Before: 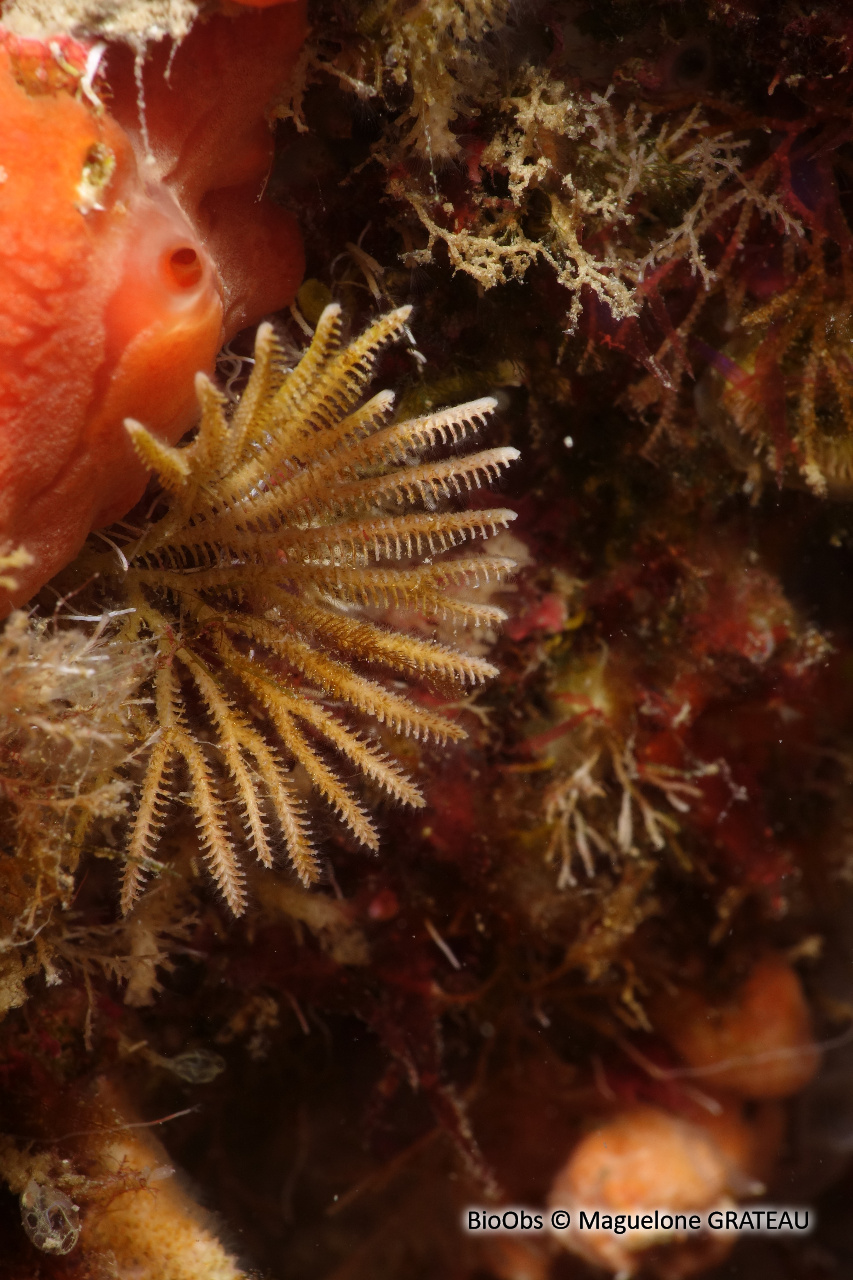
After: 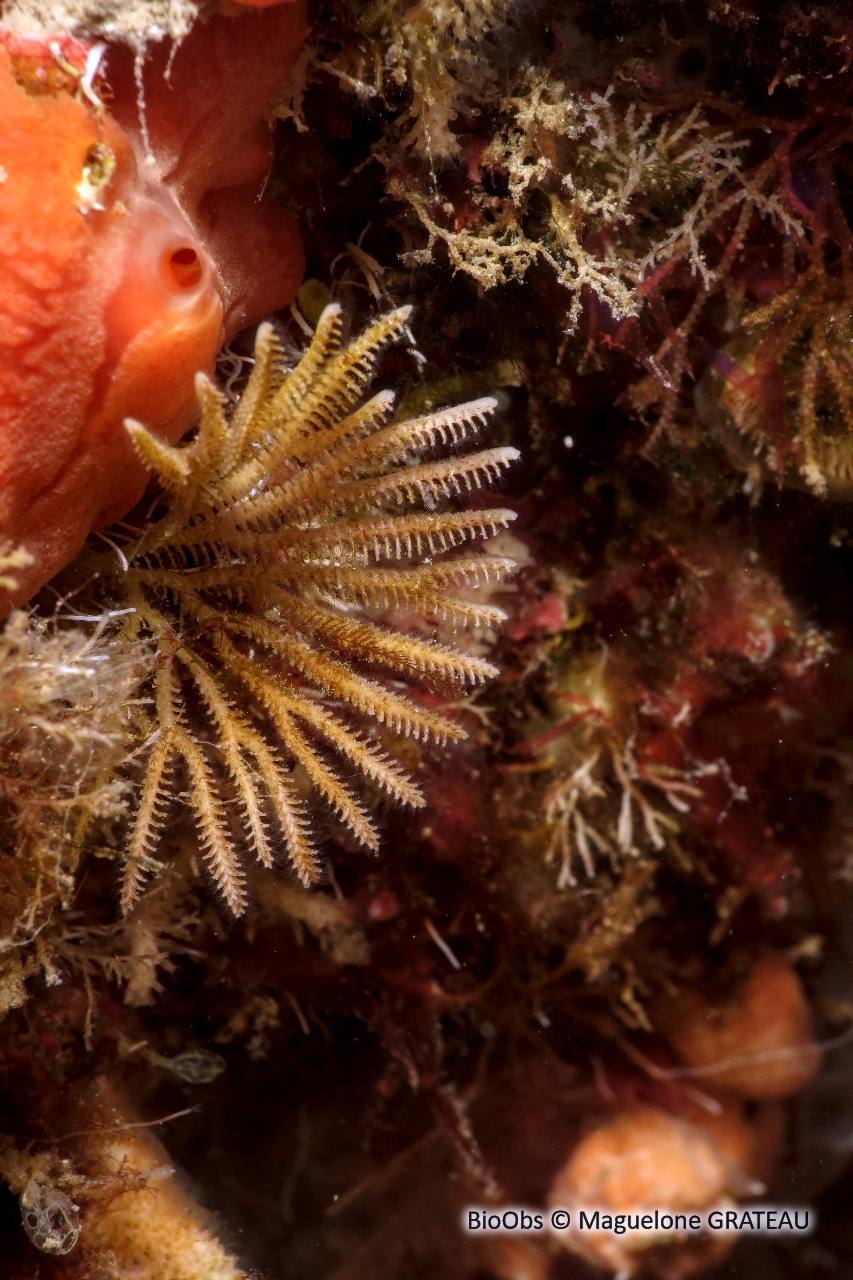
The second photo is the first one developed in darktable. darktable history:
white balance: red 1.004, blue 1.096
local contrast: highlights 61%, detail 143%, midtone range 0.428
